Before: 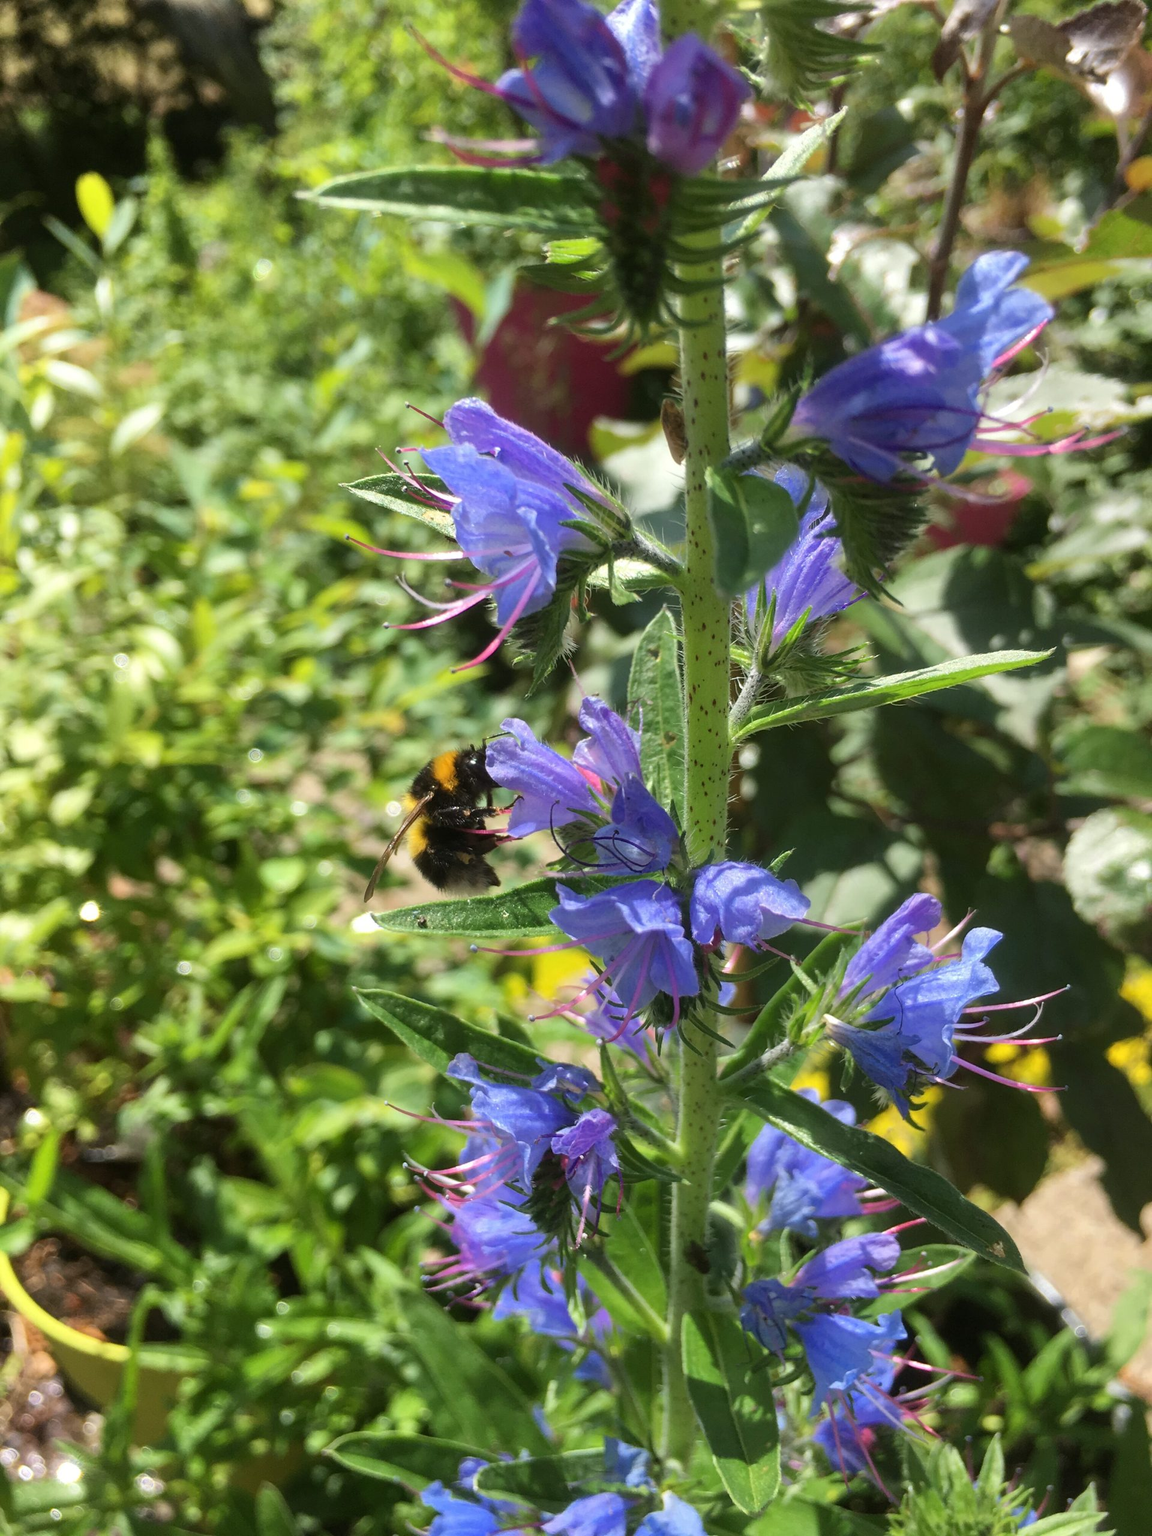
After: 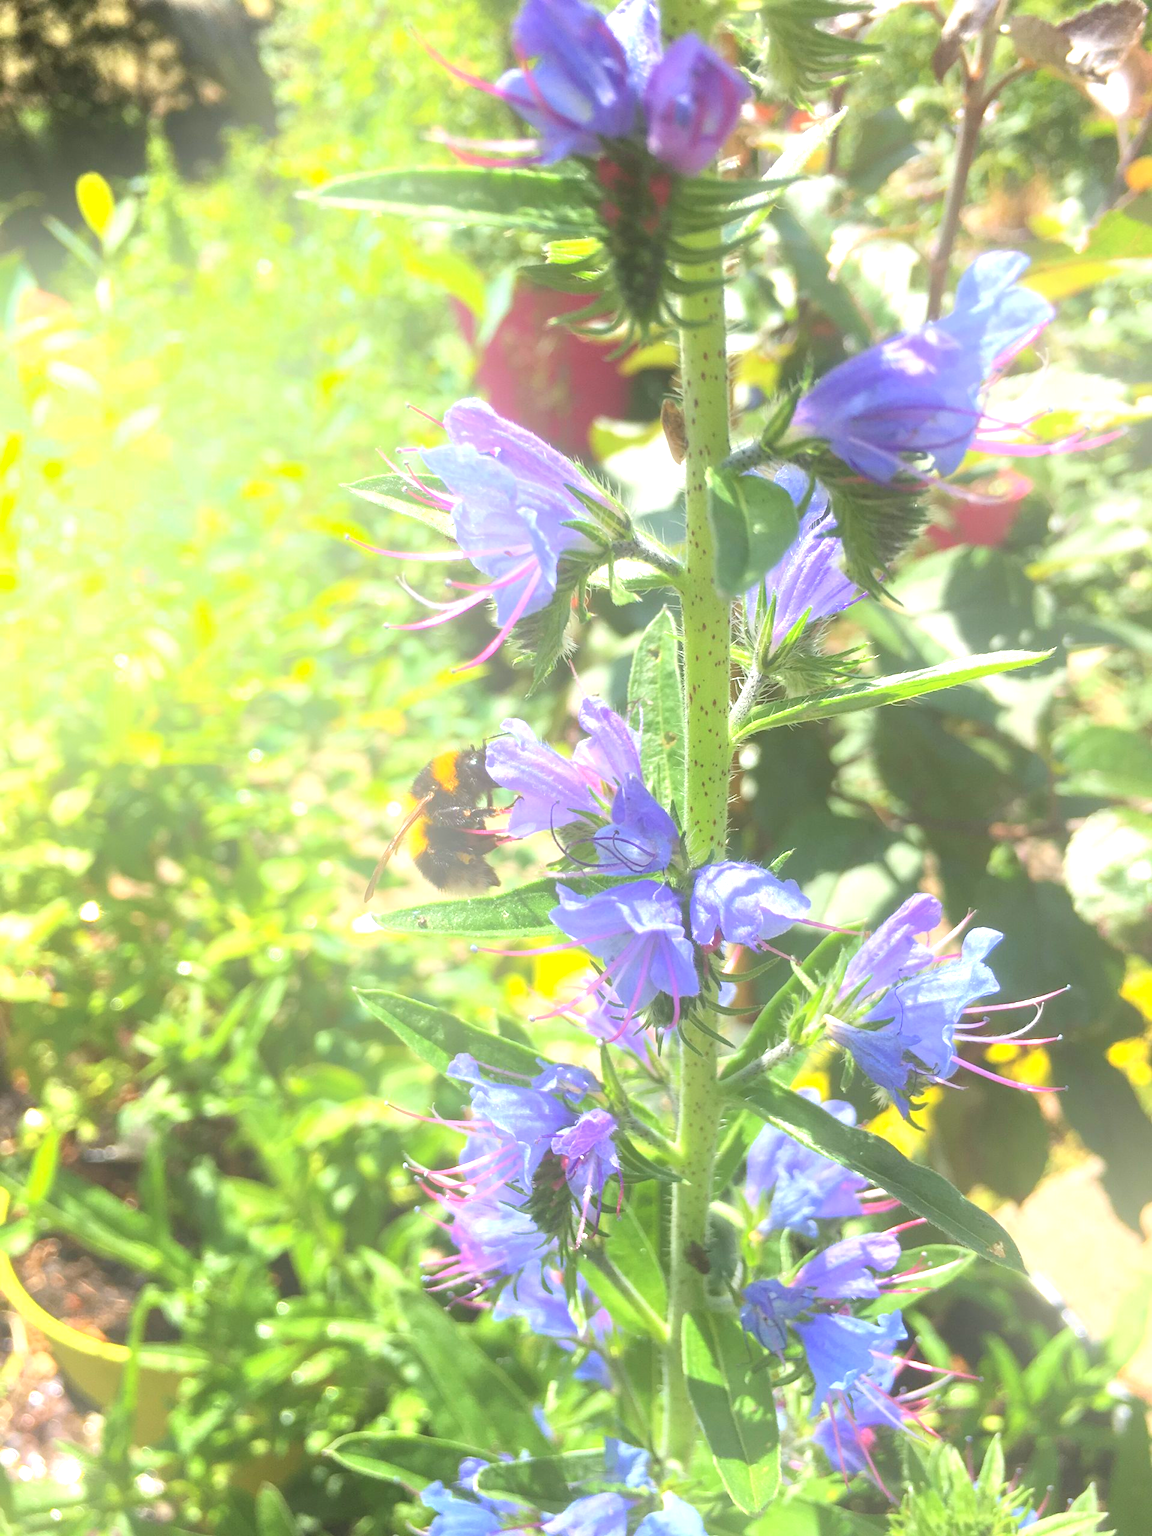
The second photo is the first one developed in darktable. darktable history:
bloom: size 38%, threshold 95%, strength 30%
exposure: black level correction 0, exposure 1.1 EV, compensate highlight preservation false
